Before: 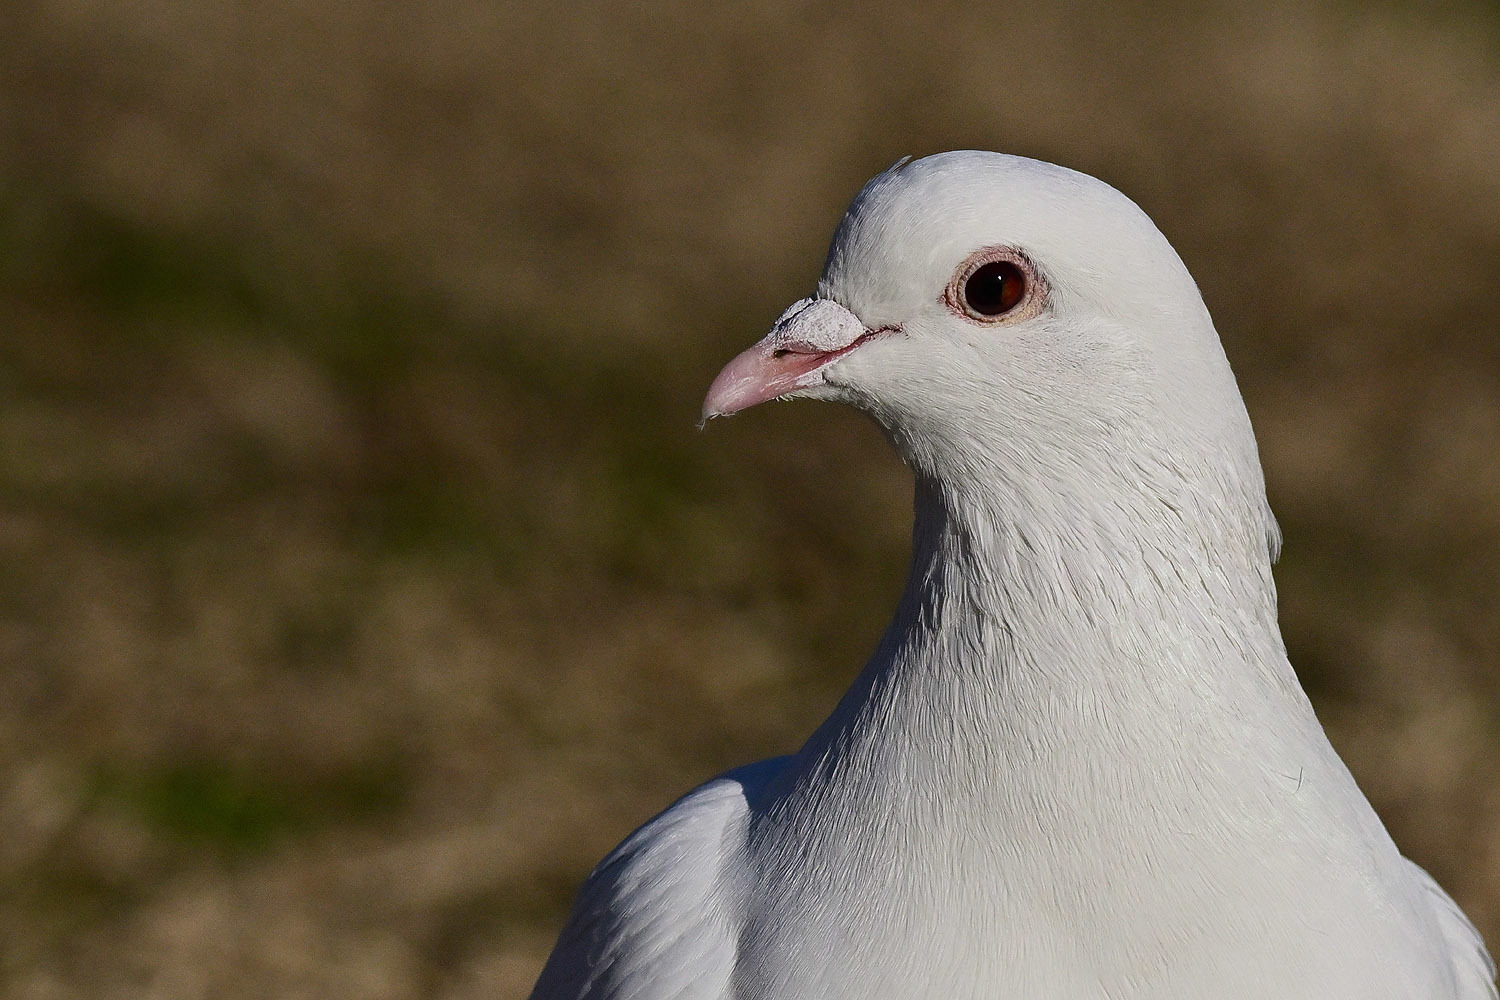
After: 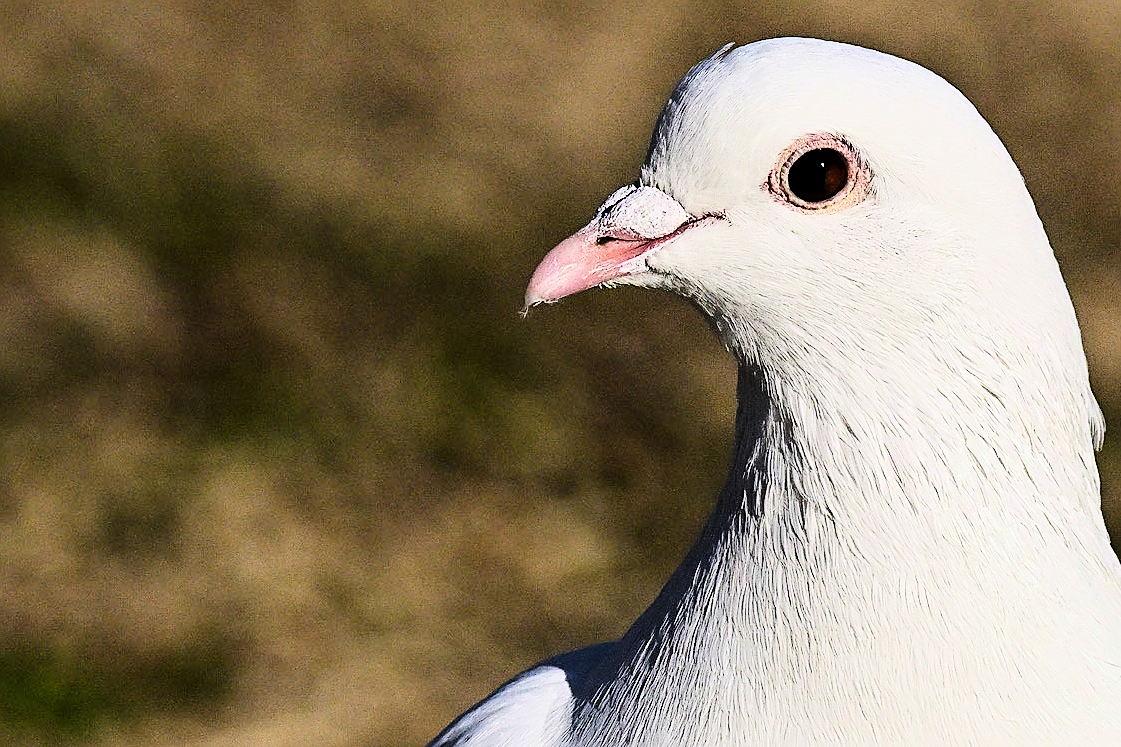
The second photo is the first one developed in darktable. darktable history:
sharpen: on, module defaults
tone curve: curves: ch0 [(0, 0) (0.004, 0) (0.133, 0.071) (0.325, 0.456) (0.832, 0.957) (1, 1)], color space Lab, linked channels, preserve colors none
exposure: exposure 0.217 EV, compensate highlight preservation false
crop and rotate: left 11.831%, top 11.346%, right 13.429%, bottom 13.899%
